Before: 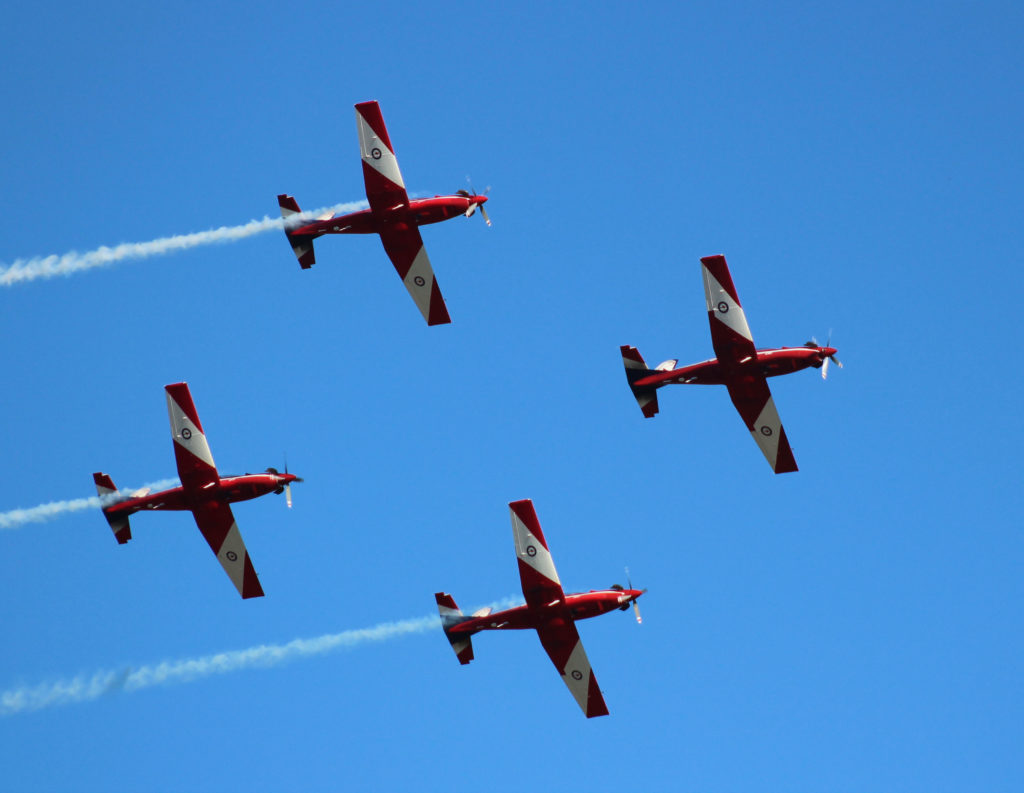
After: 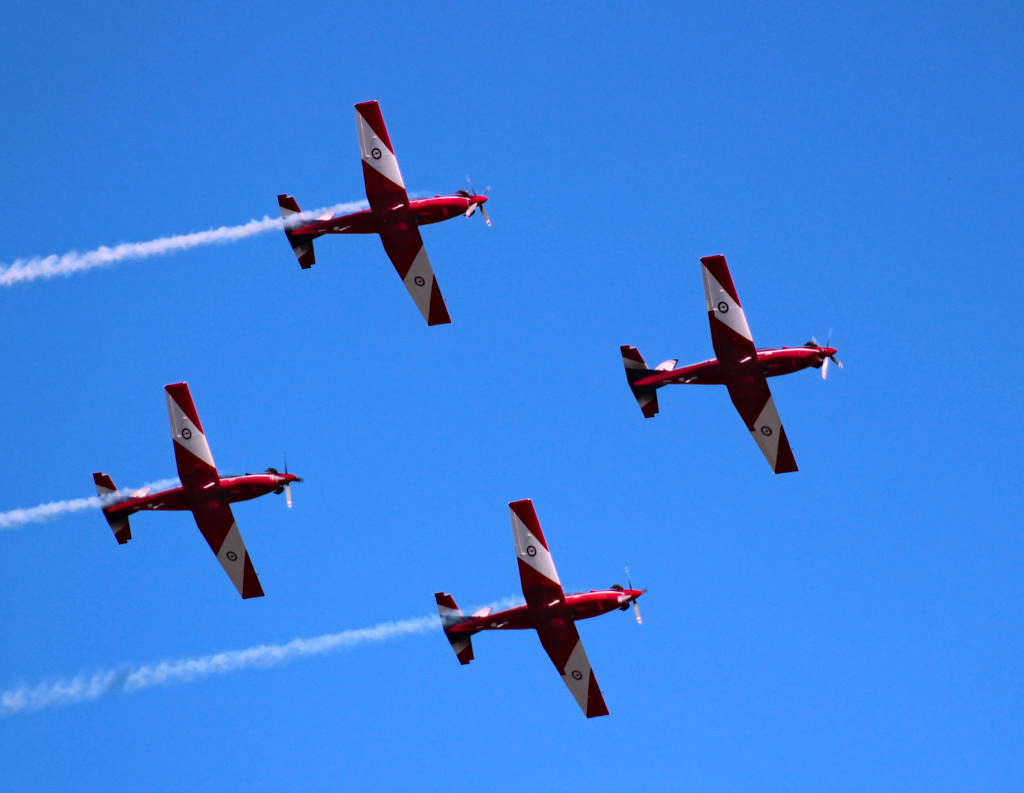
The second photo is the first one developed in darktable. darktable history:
haze removal: adaptive false
white balance: red 1.009, blue 0.985
color correction: highlights a* 15.46, highlights b* -20.56
